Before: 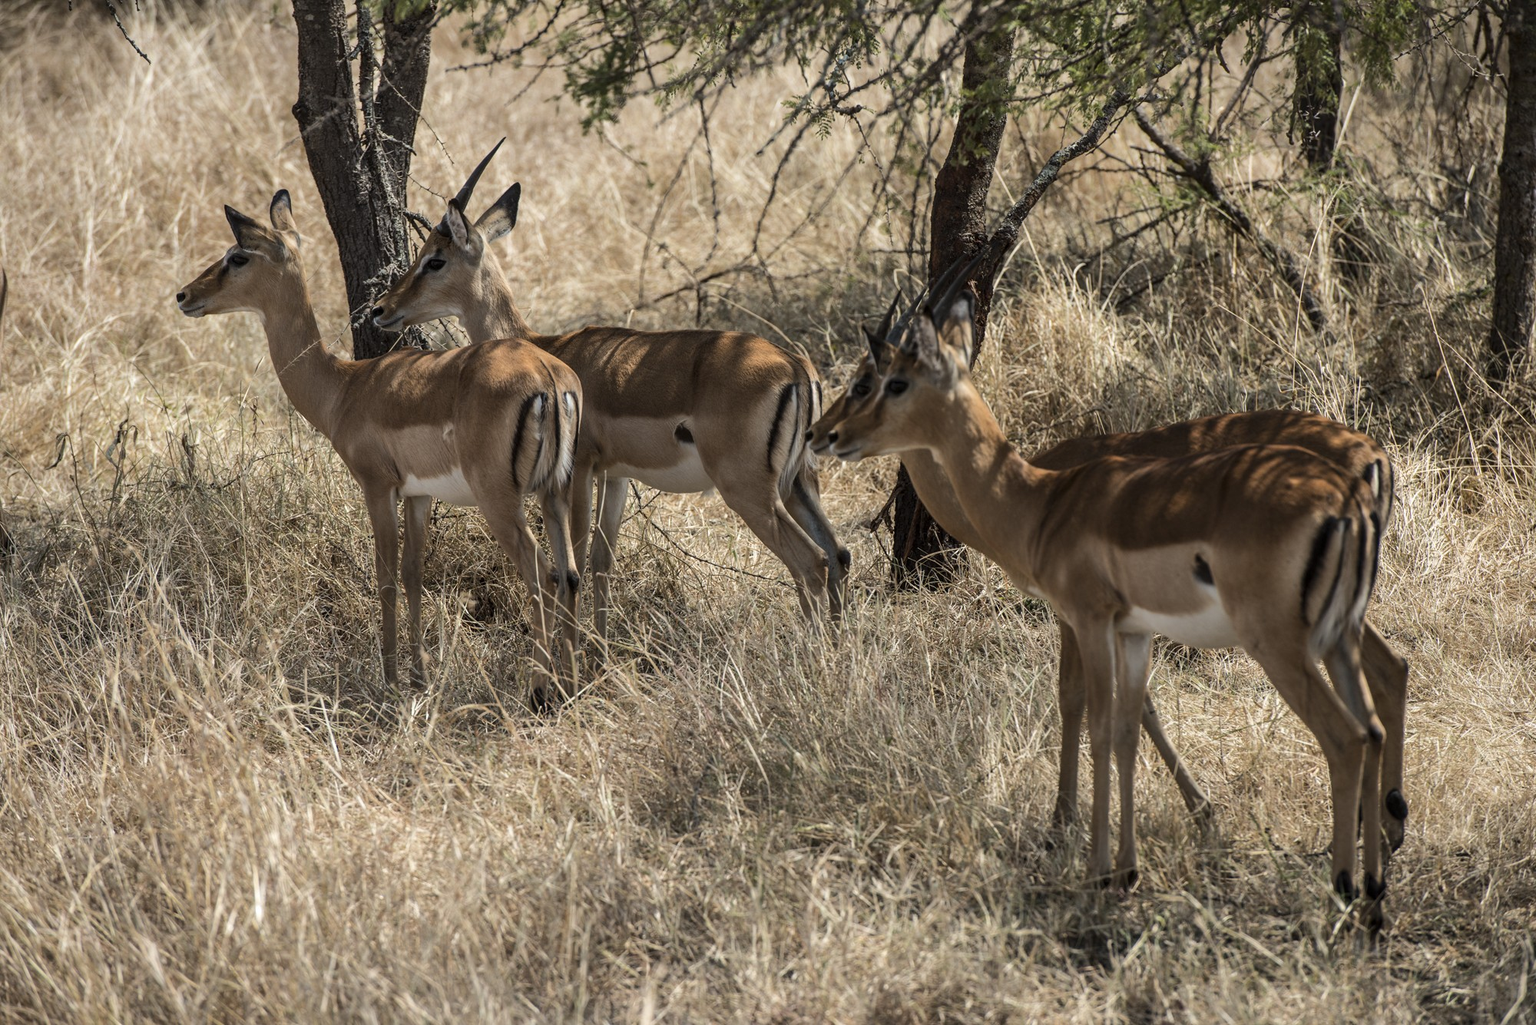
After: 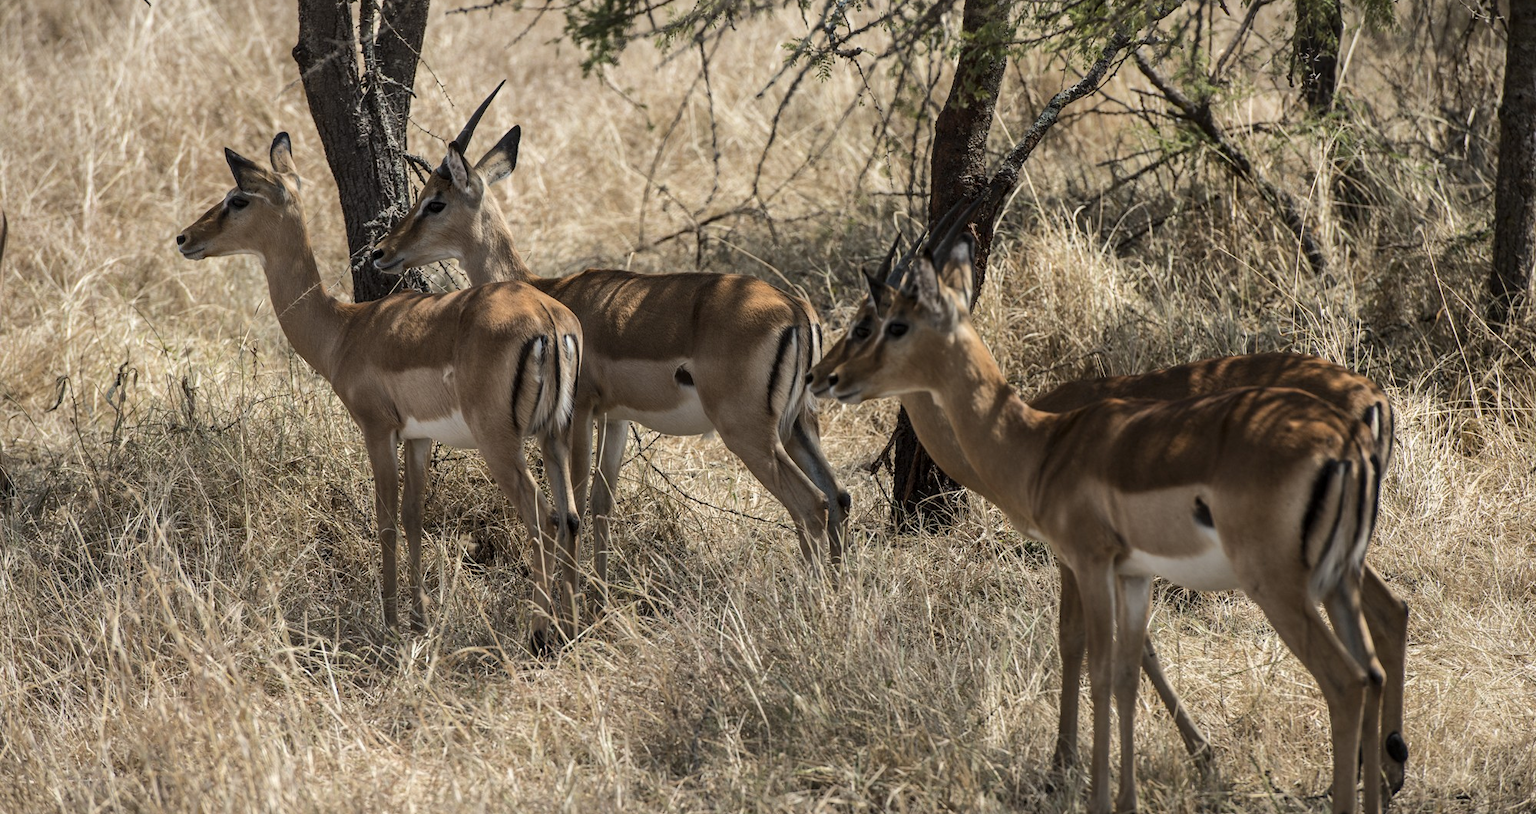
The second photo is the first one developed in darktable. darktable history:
local contrast: mode bilateral grid, contrast 99, coarseness 100, detail 108%, midtone range 0.2
crop and rotate: top 5.65%, bottom 14.889%
